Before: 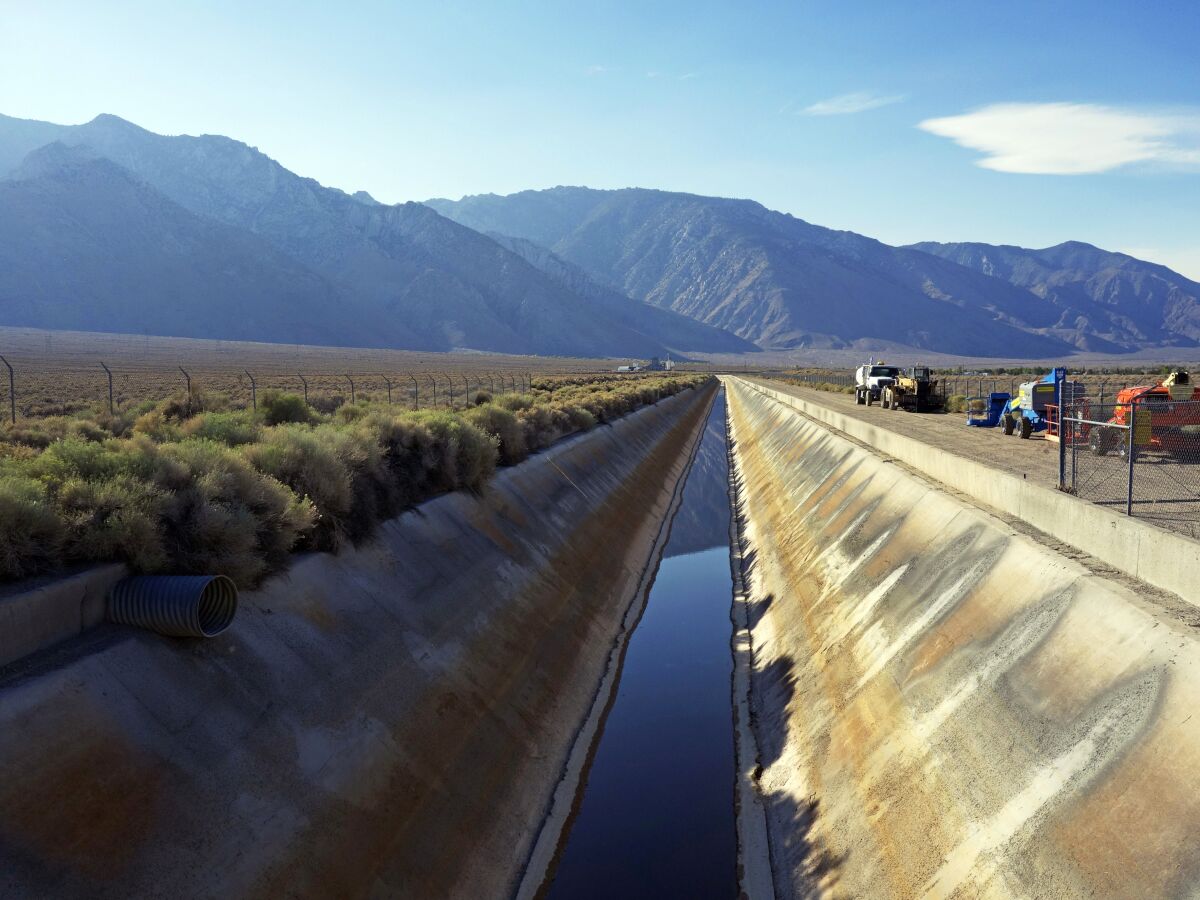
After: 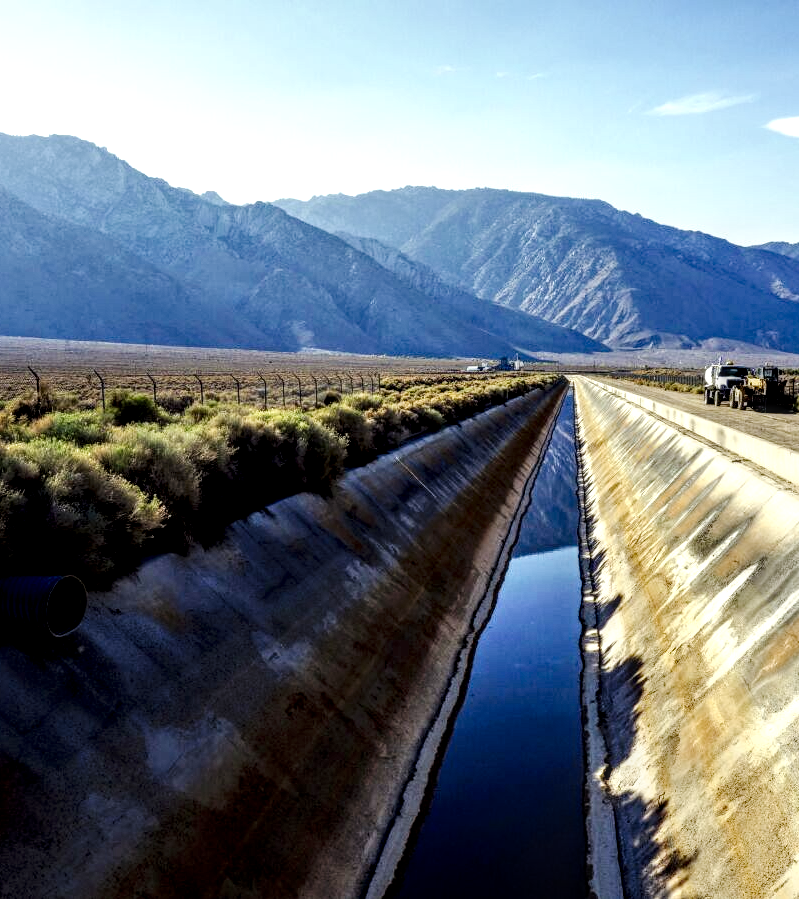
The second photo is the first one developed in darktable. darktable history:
crop and rotate: left 12.648%, right 20.685%
tone curve: curves: ch0 [(0, 0) (0.003, 0) (0.011, 0.001) (0.025, 0.003) (0.044, 0.005) (0.069, 0.011) (0.1, 0.021) (0.136, 0.035) (0.177, 0.079) (0.224, 0.134) (0.277, 0.219) (0.335, 0.315) (0.399, 0.42) (0.468, 0.529) (0.543, 0.636) (0.623, 0.727) (0.709, 0.805) (0.801, 0.88) (0.898, 0.957) (1, 1)], preserve colors none
local contrast: highlights 0%, shadows 0%, detail 182%
